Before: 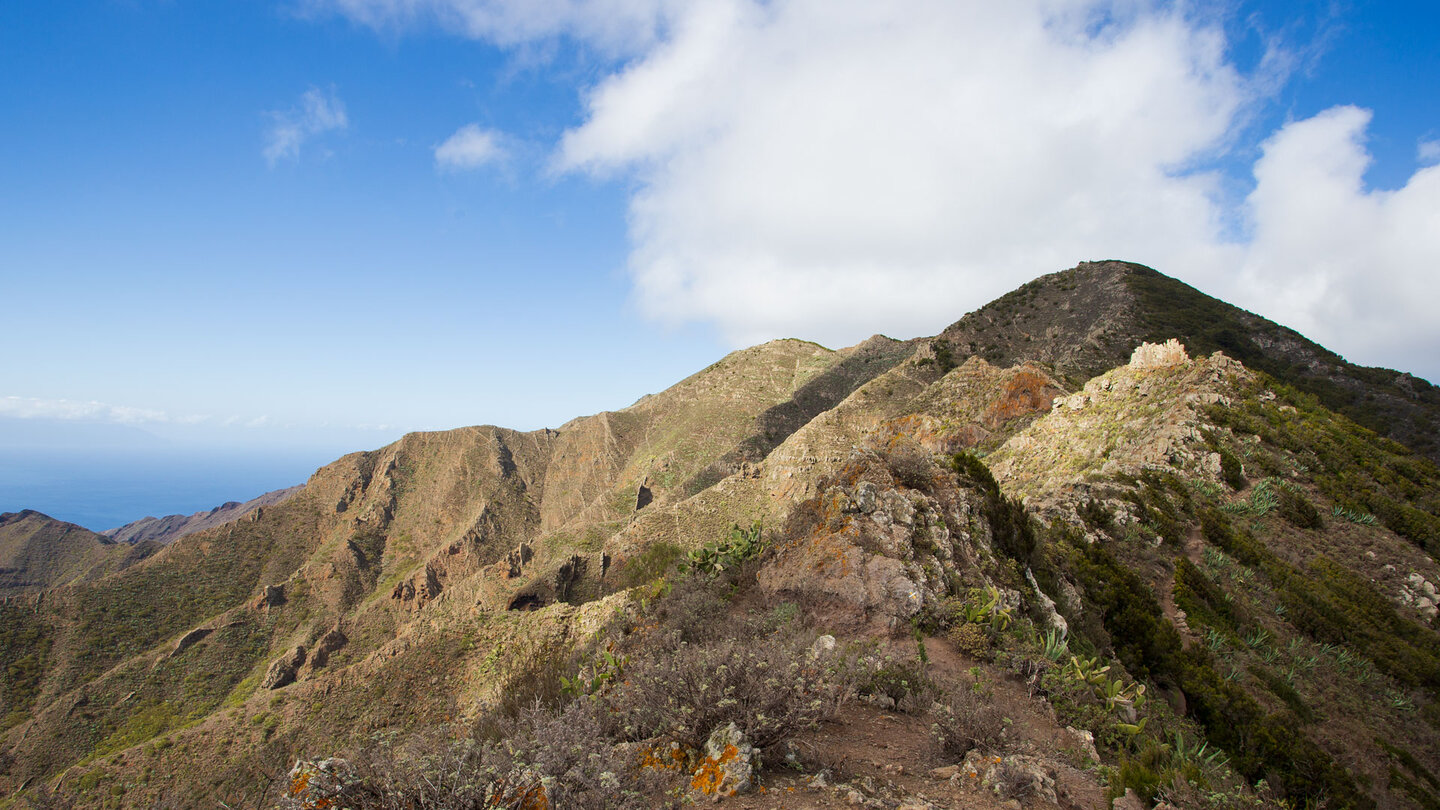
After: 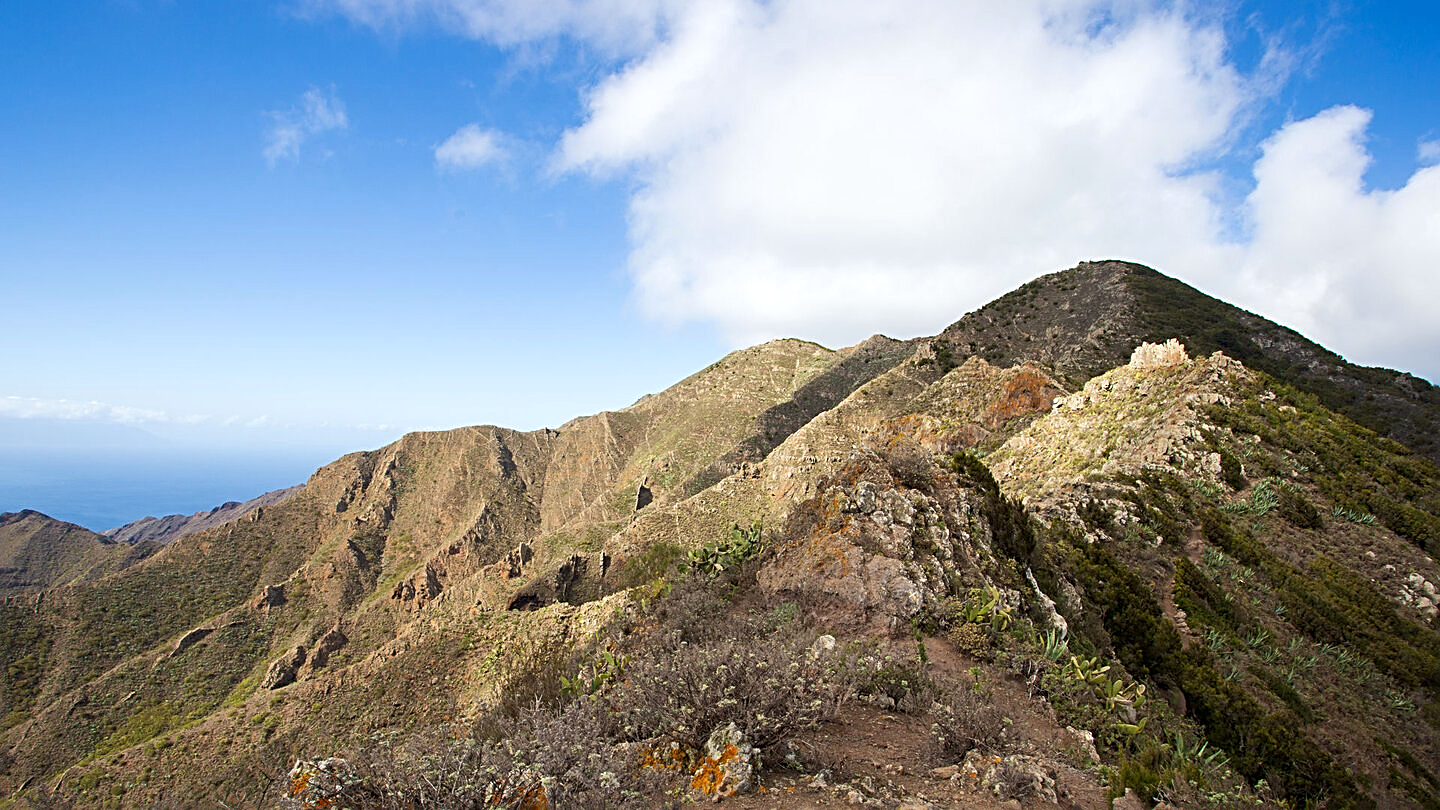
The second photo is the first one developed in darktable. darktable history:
sharpen: radius 2.676, amount 0.669
exposure: exposure 0.2 EV, compensate highlight preservation false
